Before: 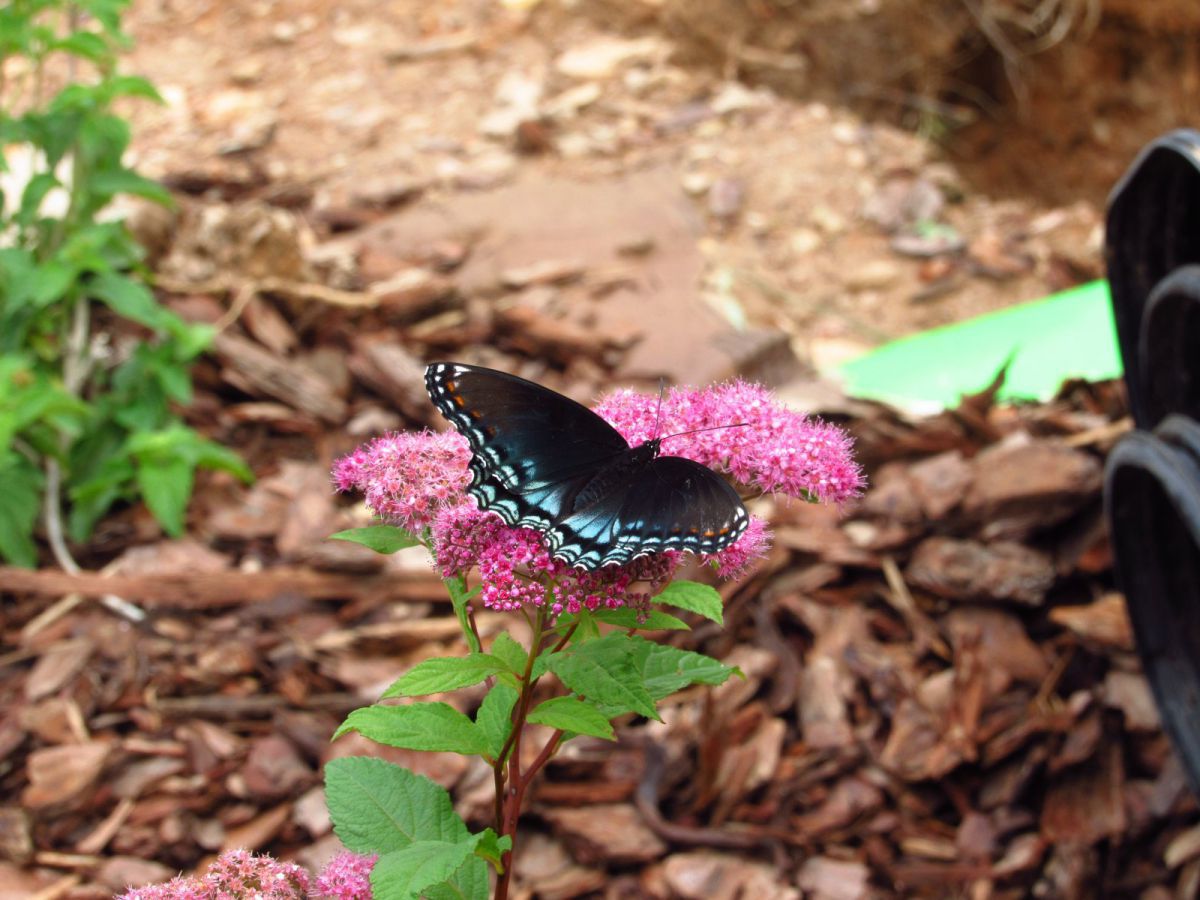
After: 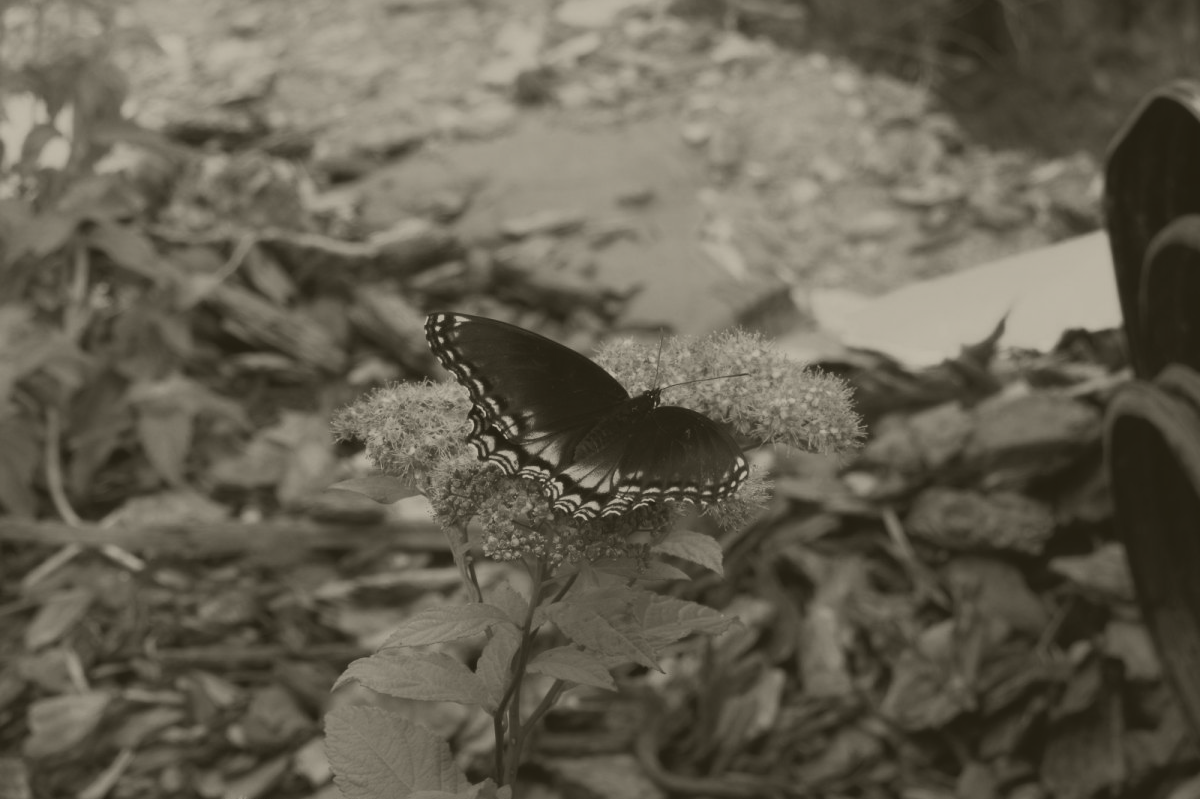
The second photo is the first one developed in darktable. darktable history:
crop and rotate: top 5.609%, bottom 5.609%
tone equalizer: -8 EV -0.001 EV, -7 EV 0.001 EV, -6 EV -0.002 EV, -5 EV -0.003 EV, -4 EV -0.062 EV, -3 EV -0.222 EV, -2 EV -0.267 EV, -1 EV 0.105 EV, +0 EV 0.303 EV
colorize: hue 41.44°, saturation 22%, source mix 60%, lightness 10.61%
